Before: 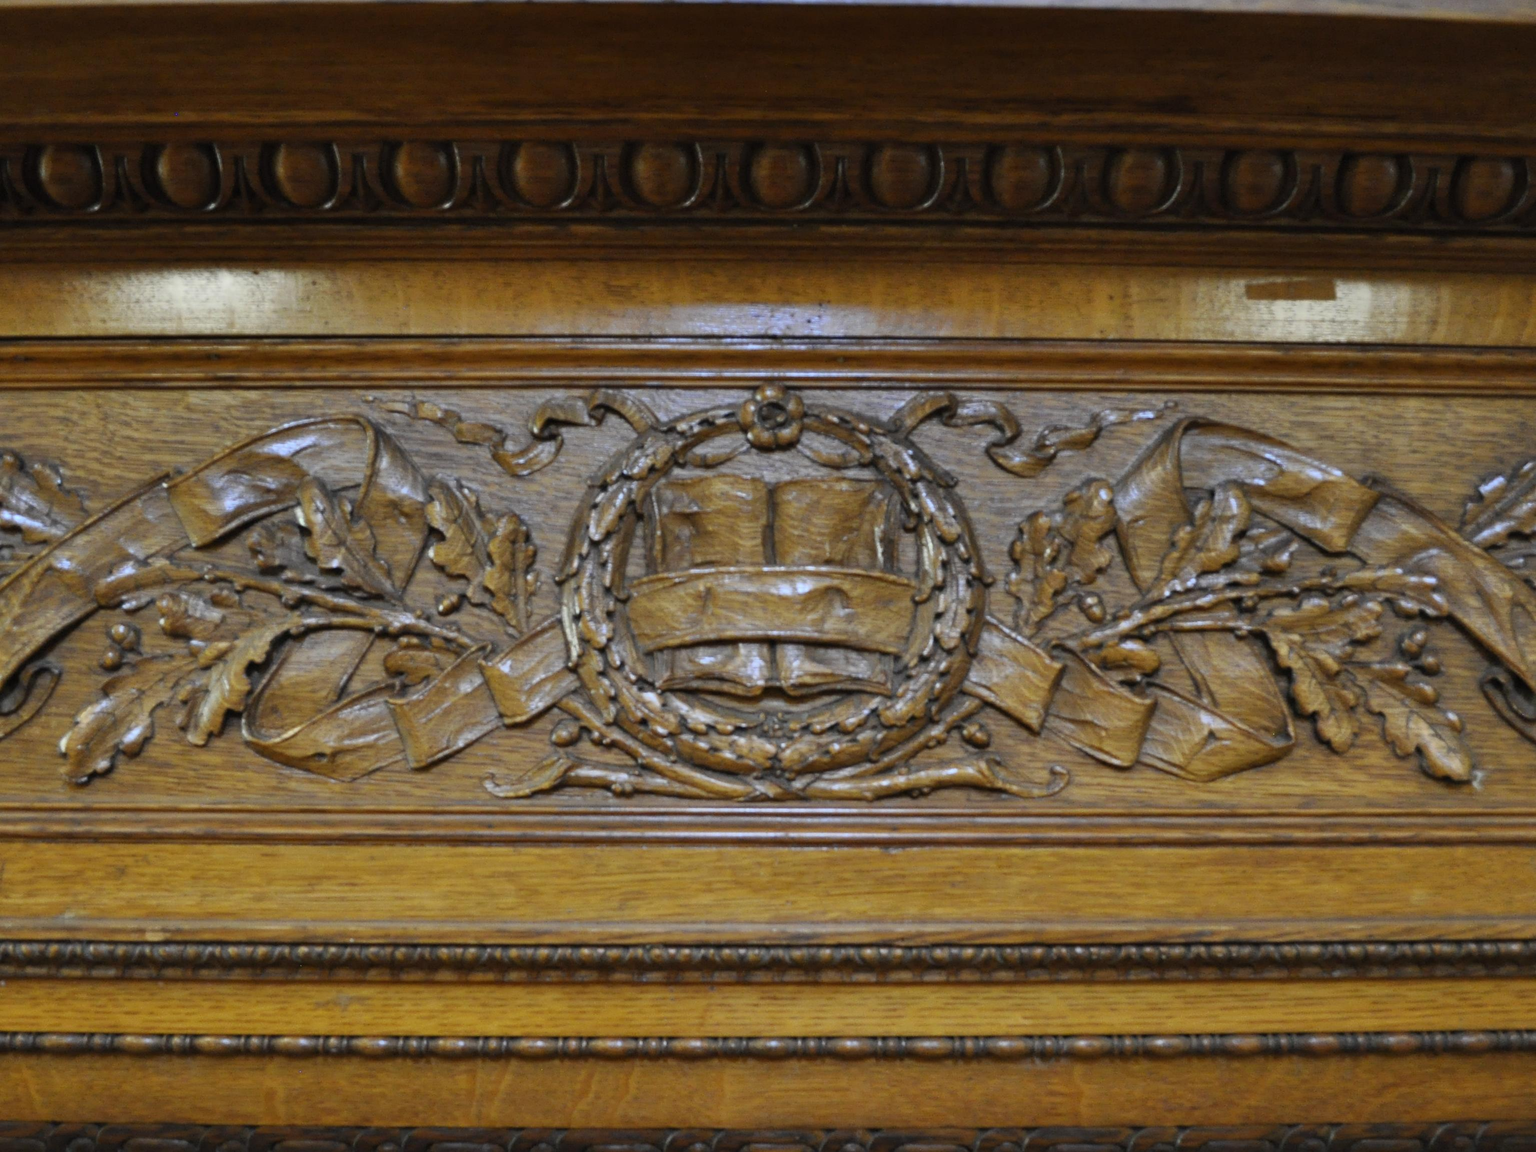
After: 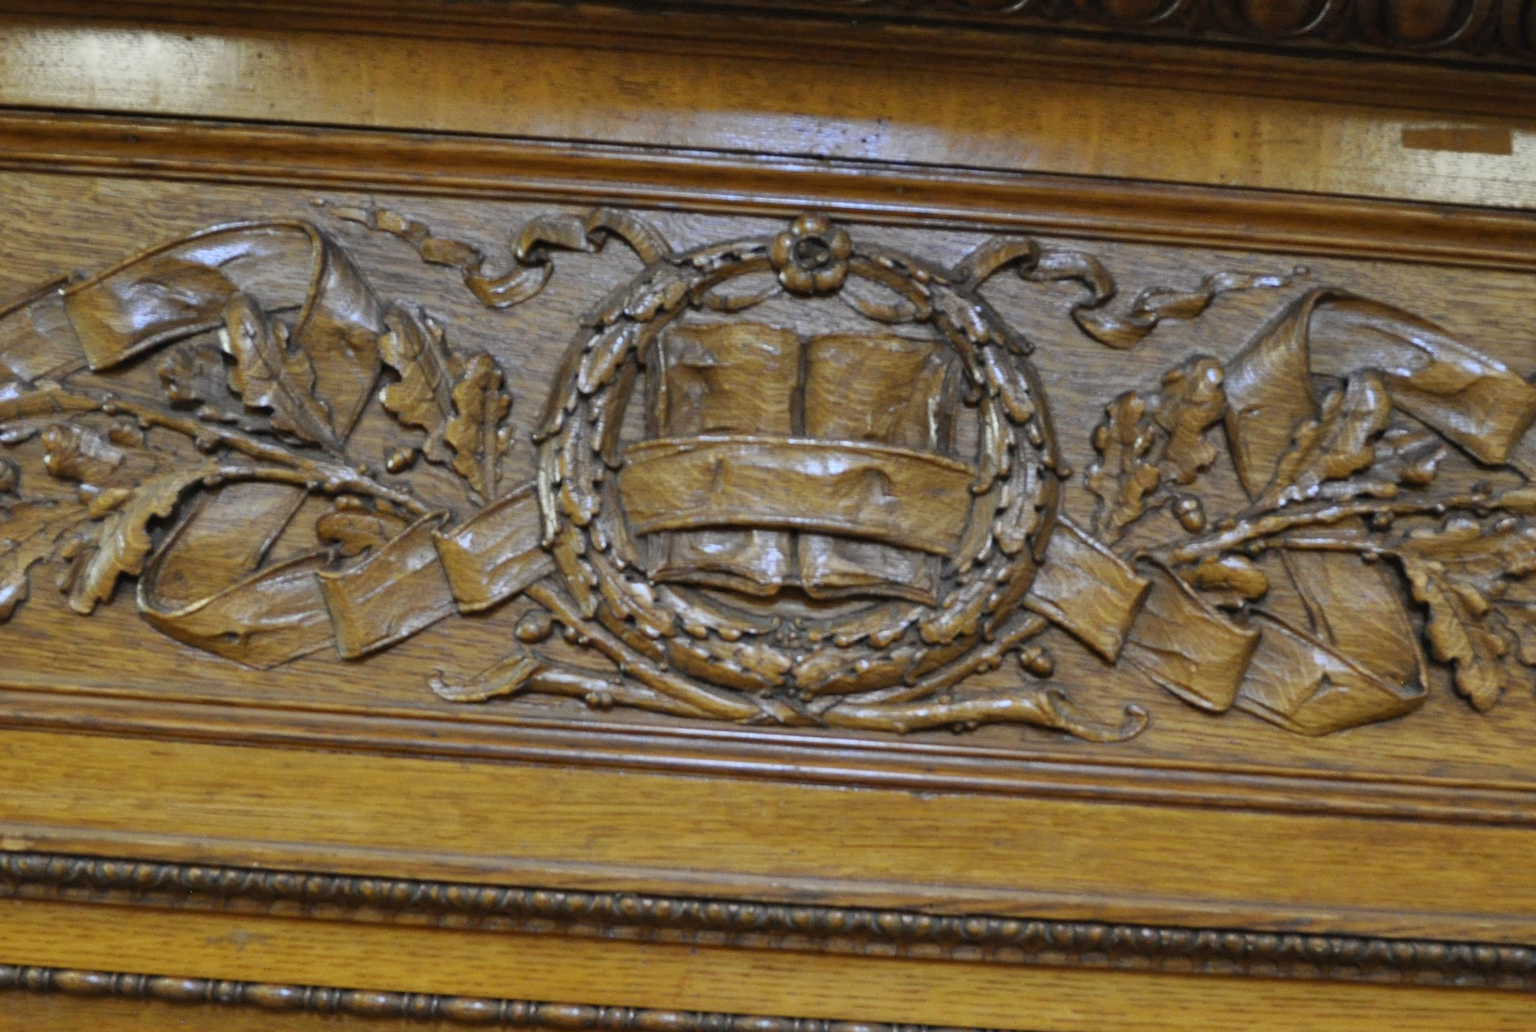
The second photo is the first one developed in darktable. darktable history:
crop and rotate: angle -3.6°, left 9.766%, top 20.66%, right 12.353%, bottom 11.859%
